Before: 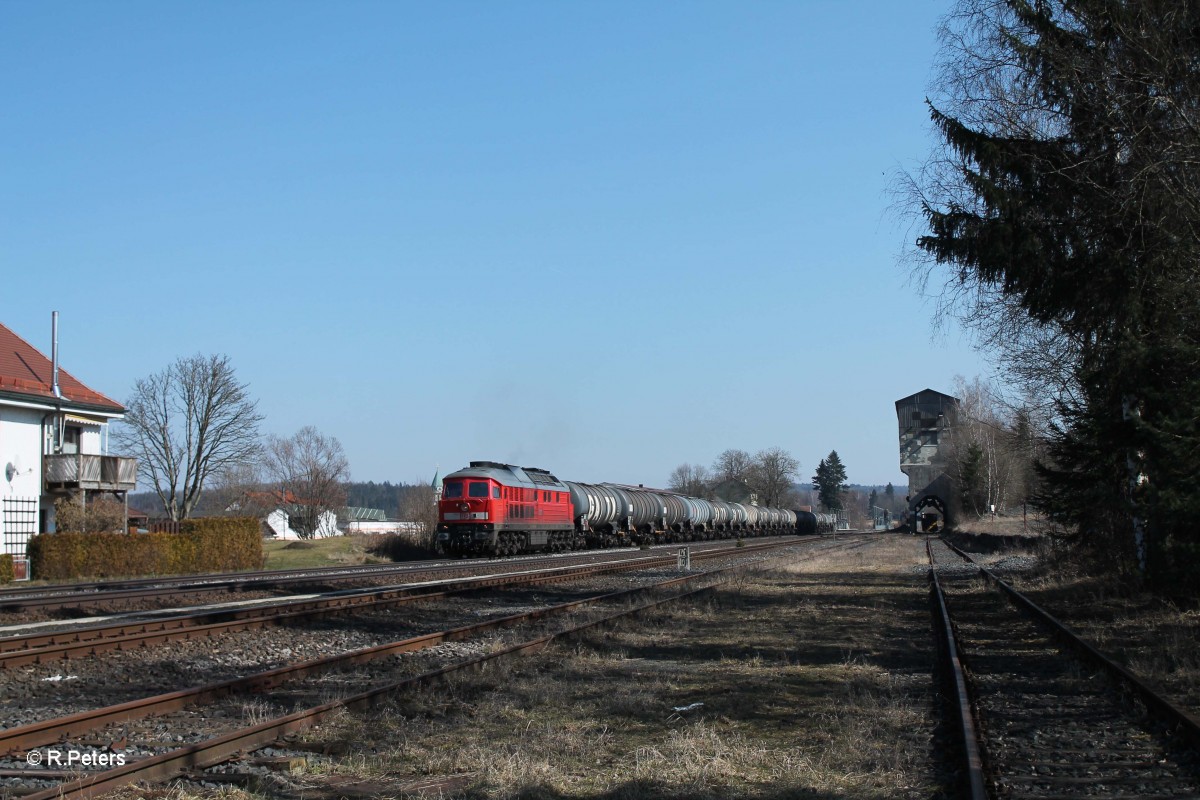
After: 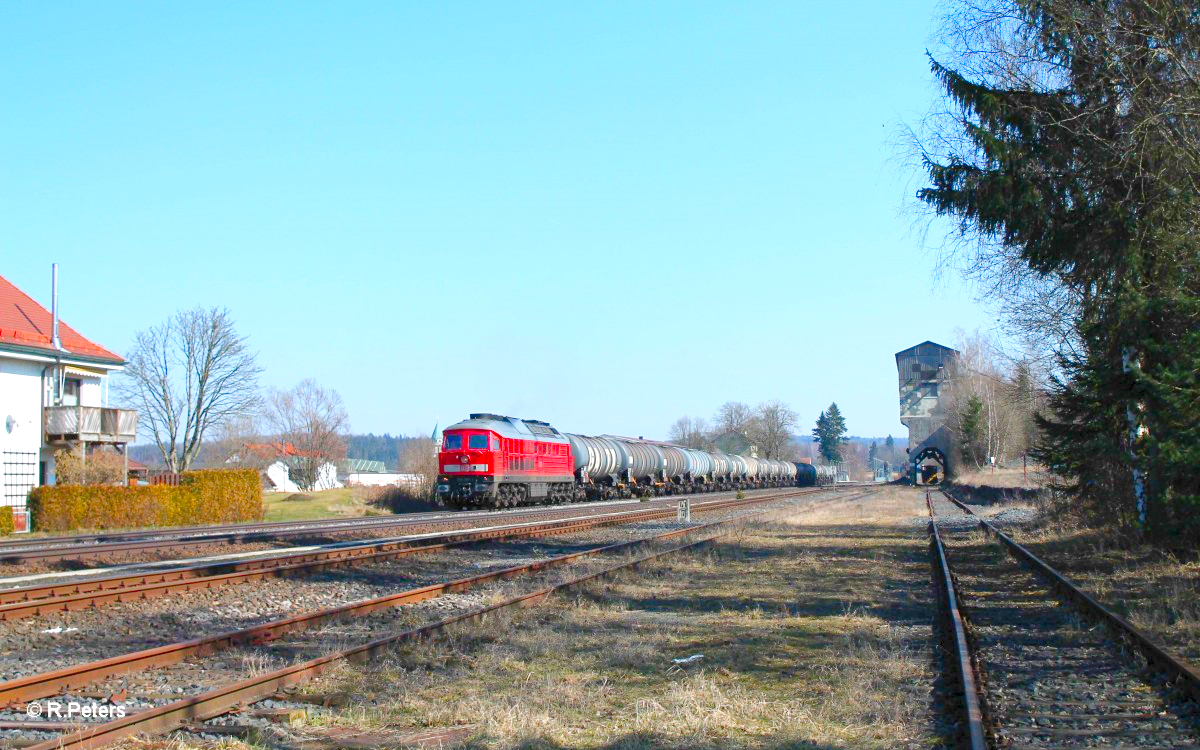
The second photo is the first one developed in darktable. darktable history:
crop and rotate: top 6.25%
levels: levels [0.008, 0.318, 0.836]
color balance rgb: perceptual saturation grading › global saturation 20%, perceptual saturation grading › highlights -25%, perceptual saturation grading › shadows 25%
